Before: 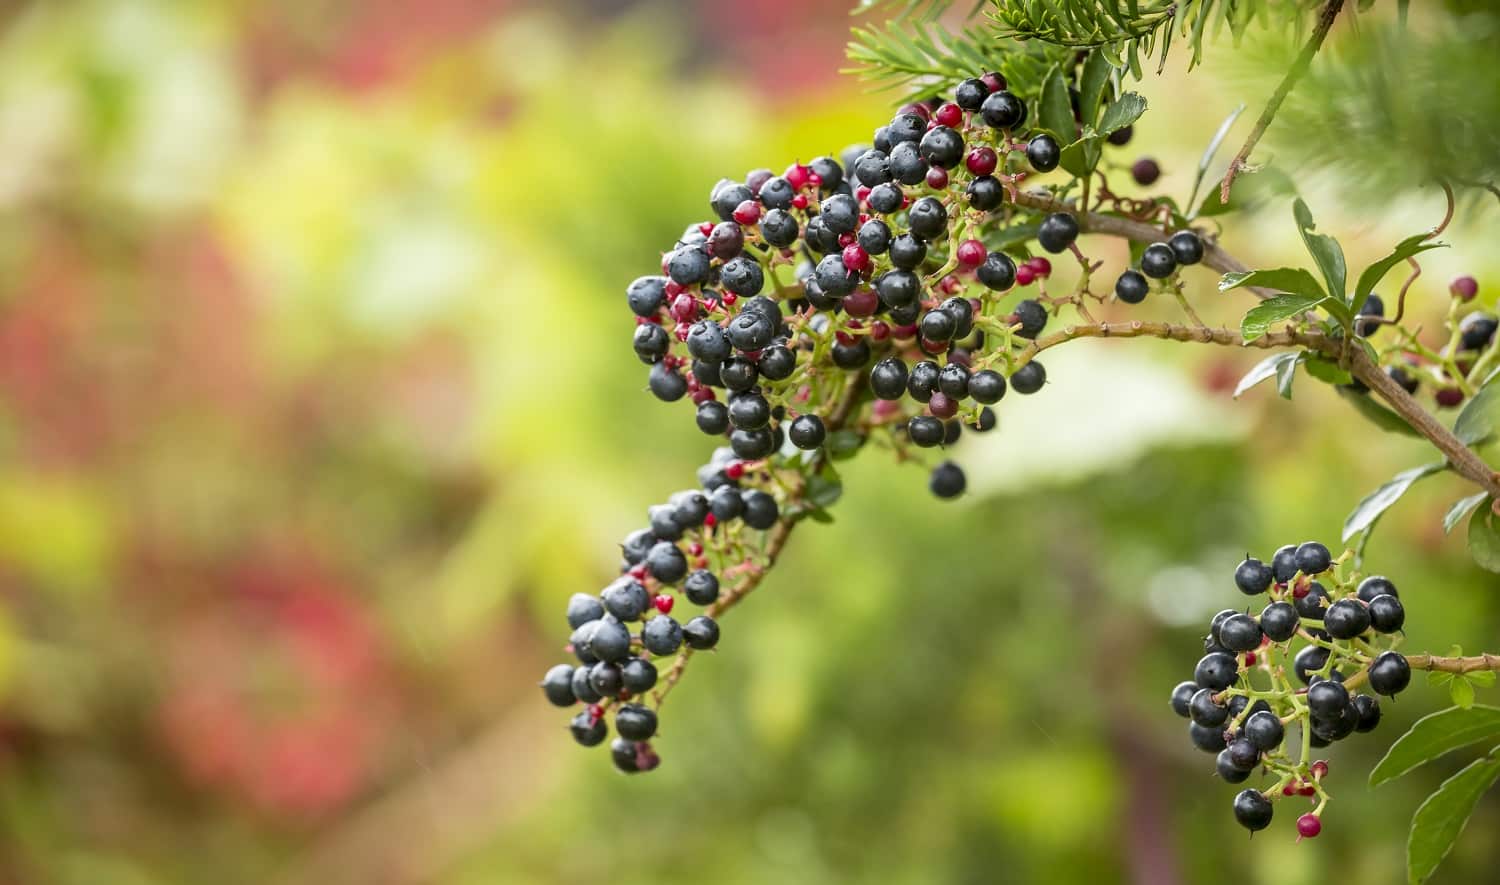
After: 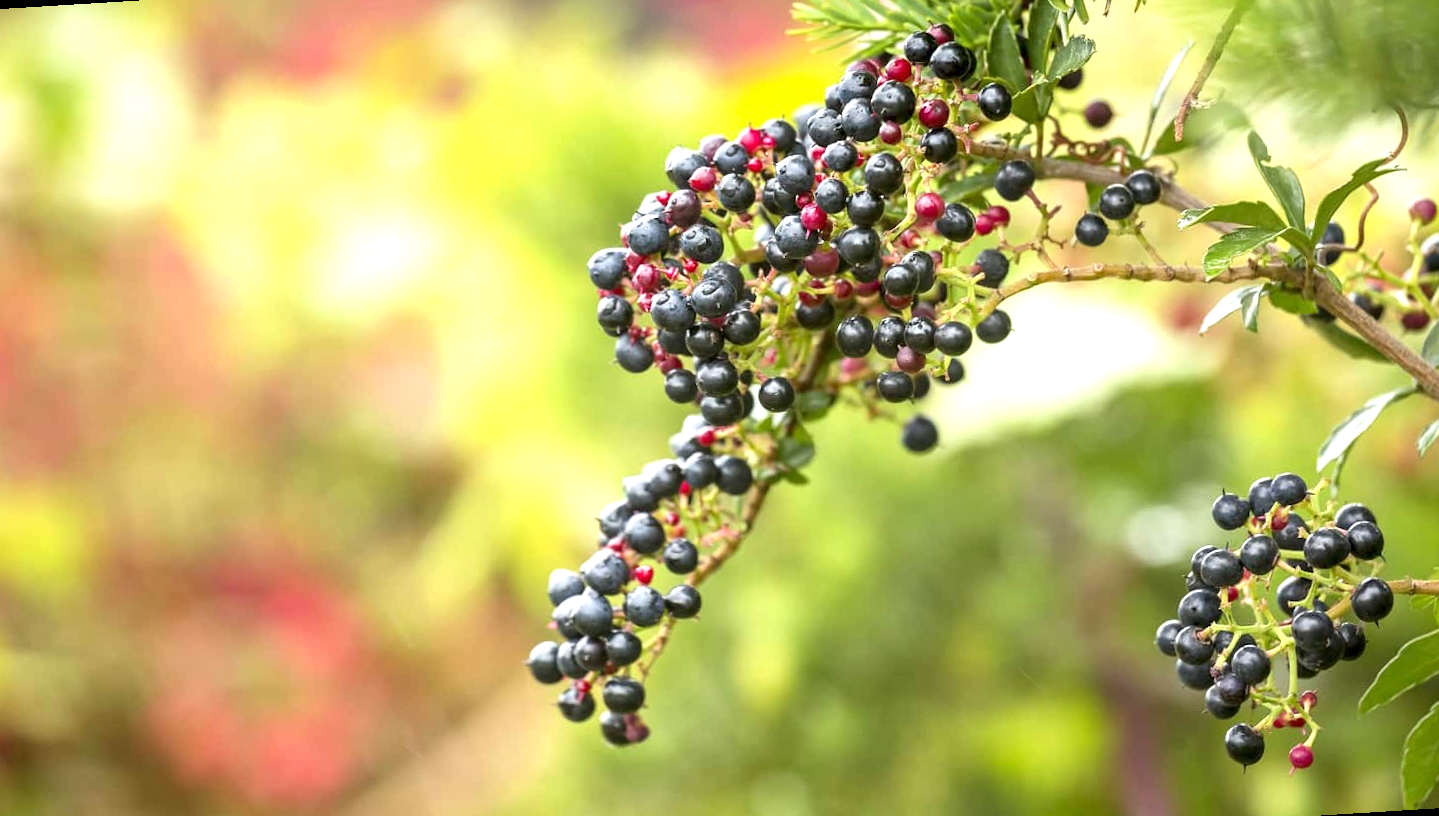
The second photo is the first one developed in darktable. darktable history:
rotate and perspective: rotation -3.52°, crop left 0.036, crop right 0.964, crop top 0.081, crop bottom 0.919
exposure: exposure 0.661 EV, compensate highlight preservation false
